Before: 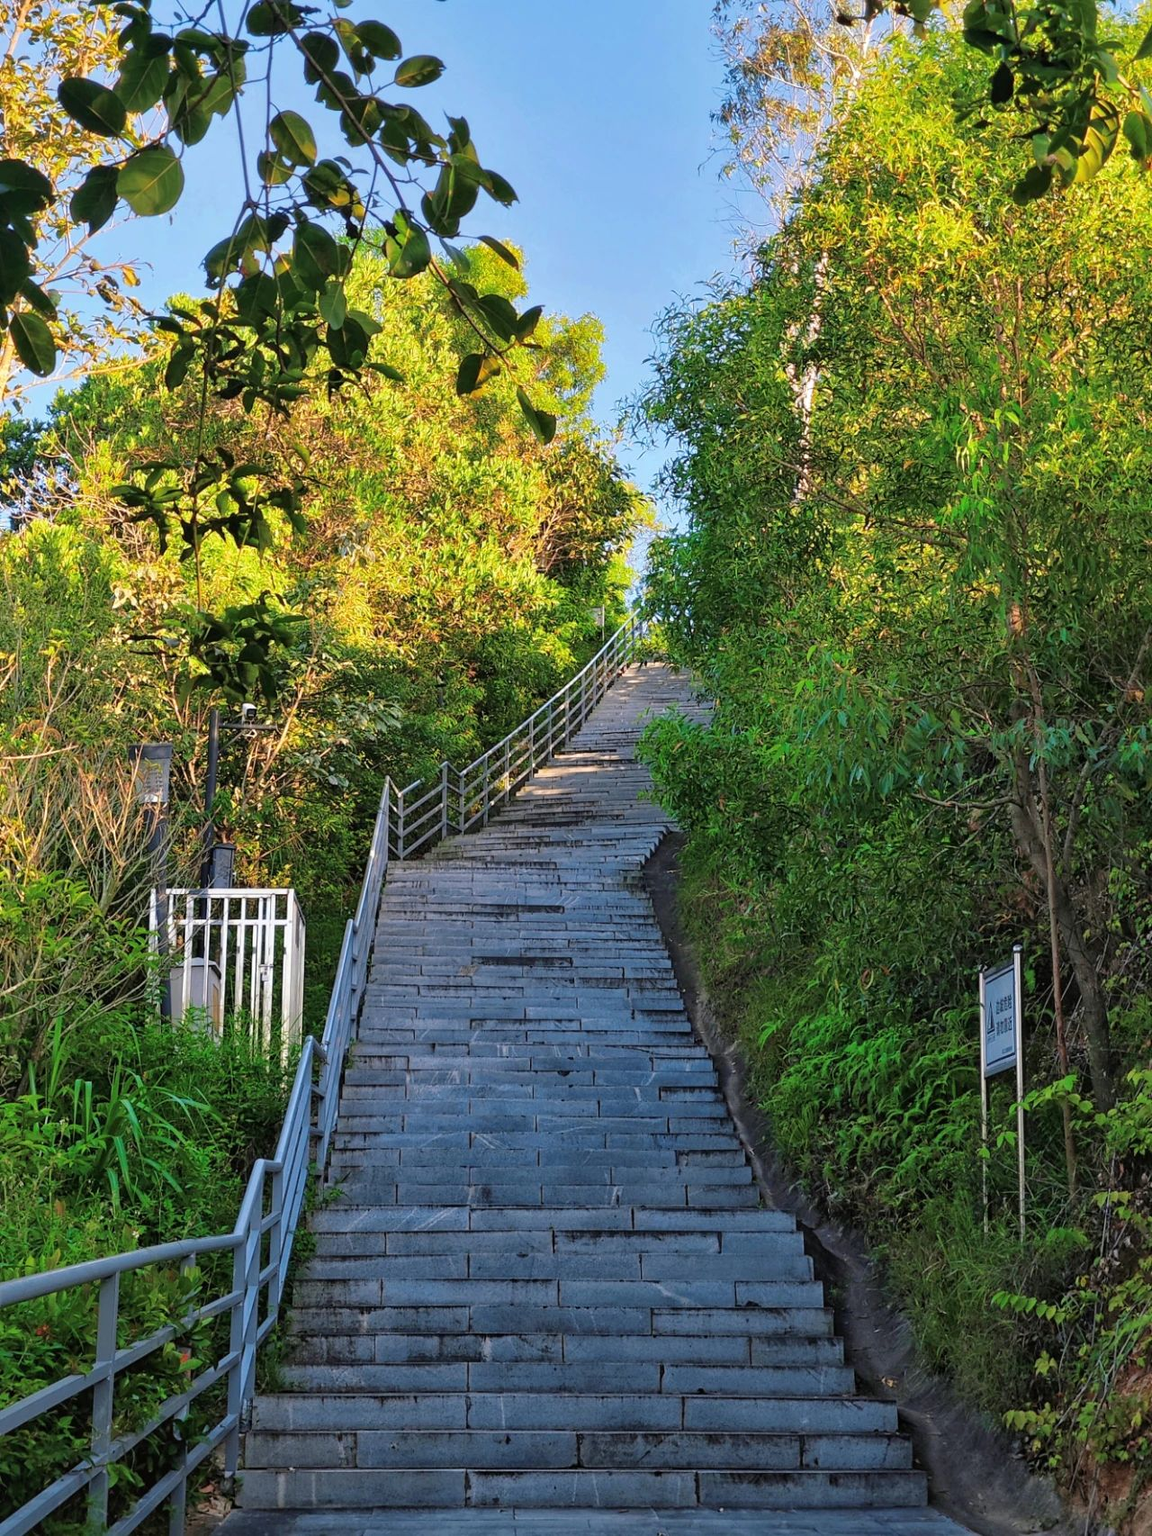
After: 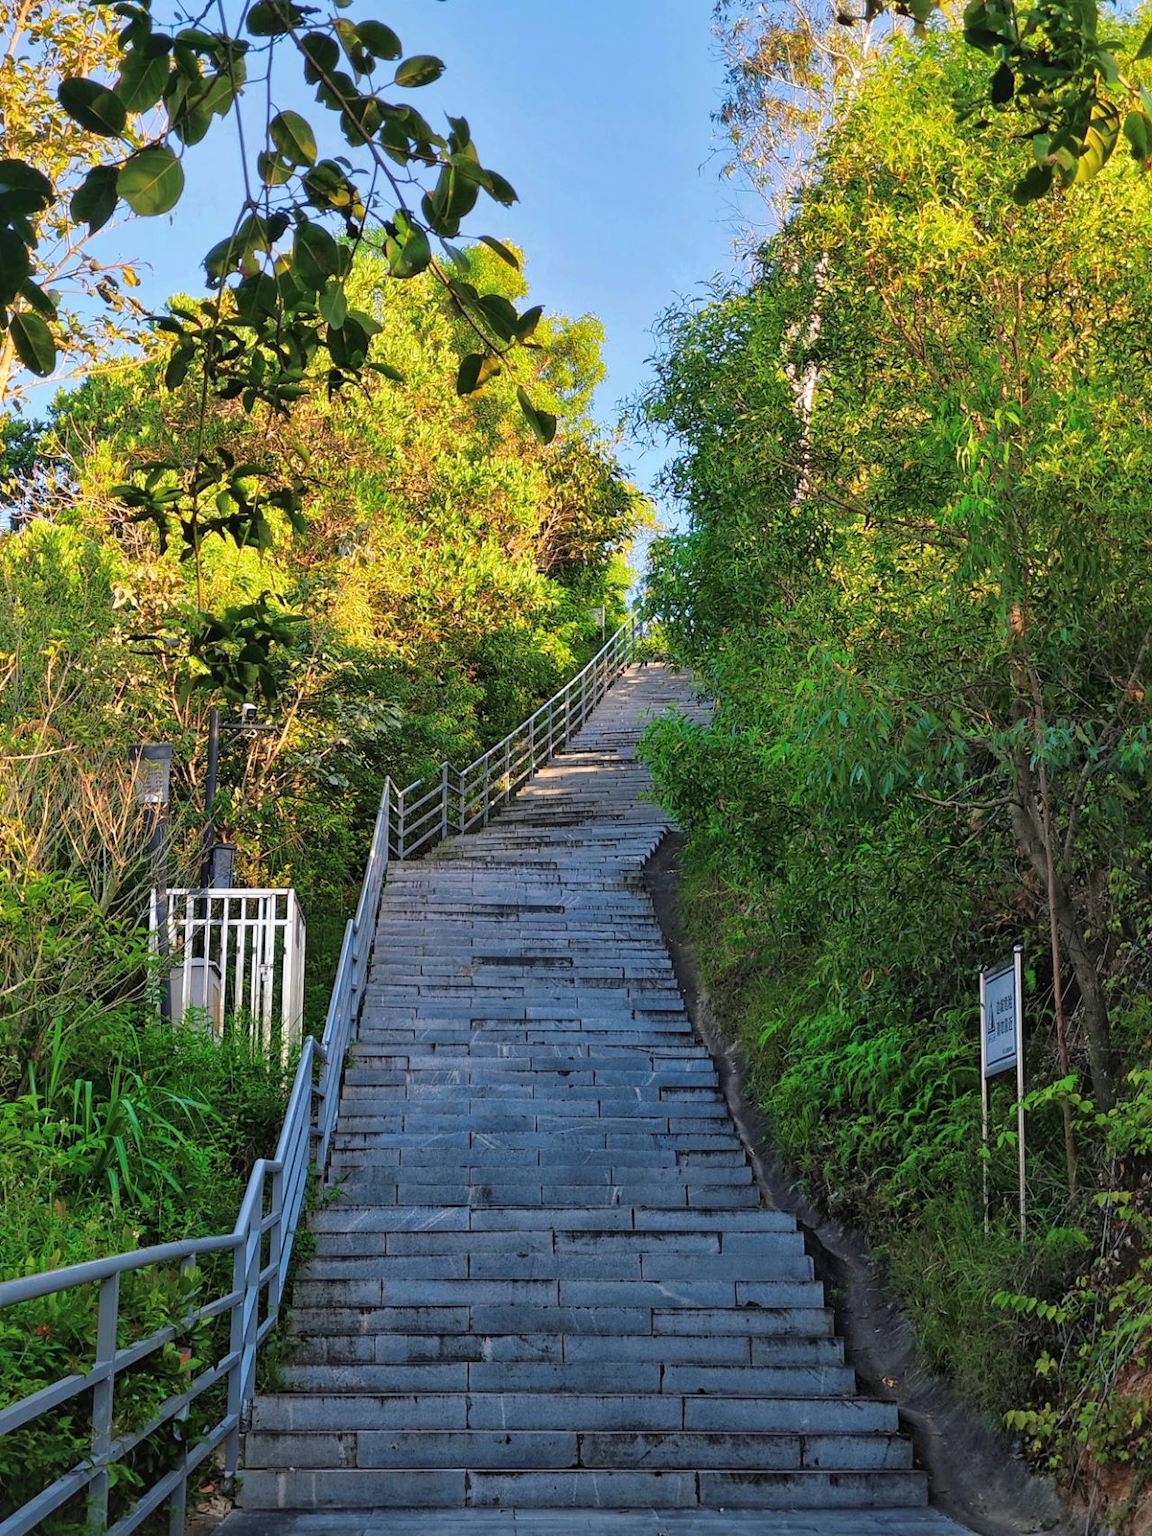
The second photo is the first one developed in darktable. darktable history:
shadows and highlights: shadows 61.52, white point adjustment 0.459, highlights -34.65, compress 84.12%
